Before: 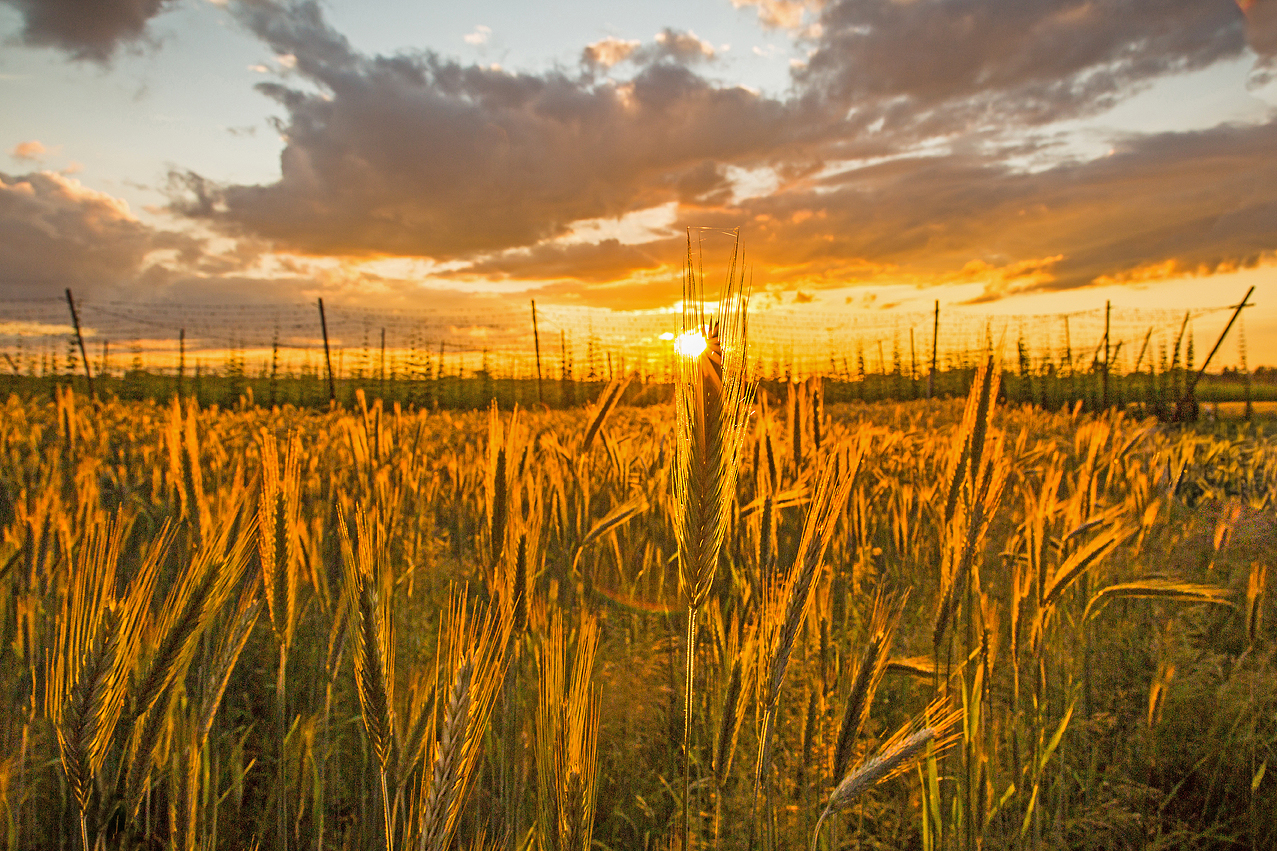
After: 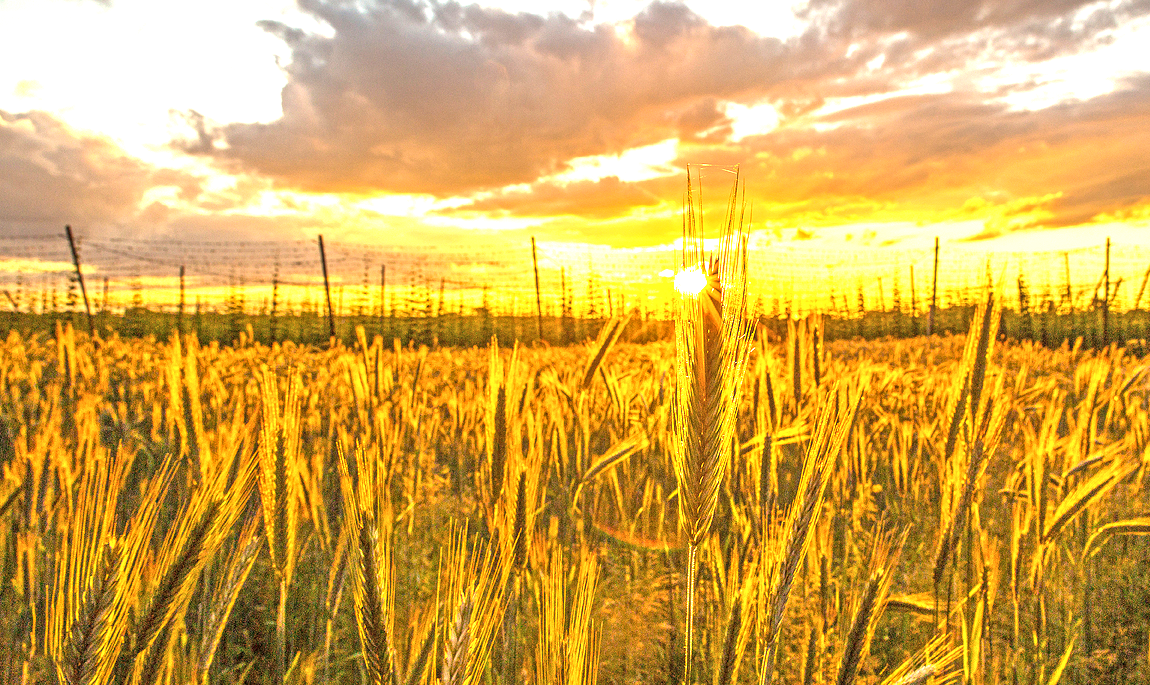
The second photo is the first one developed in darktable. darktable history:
exposure: black level correction 0, exposure 1.287 EV, compensate highlight preservation false
color correction: highlights a* -0.218, highlights b* -0.076
local contrast: on, module defaults
crop: top 7.44%, right 9.901%, bottom 12.015%
